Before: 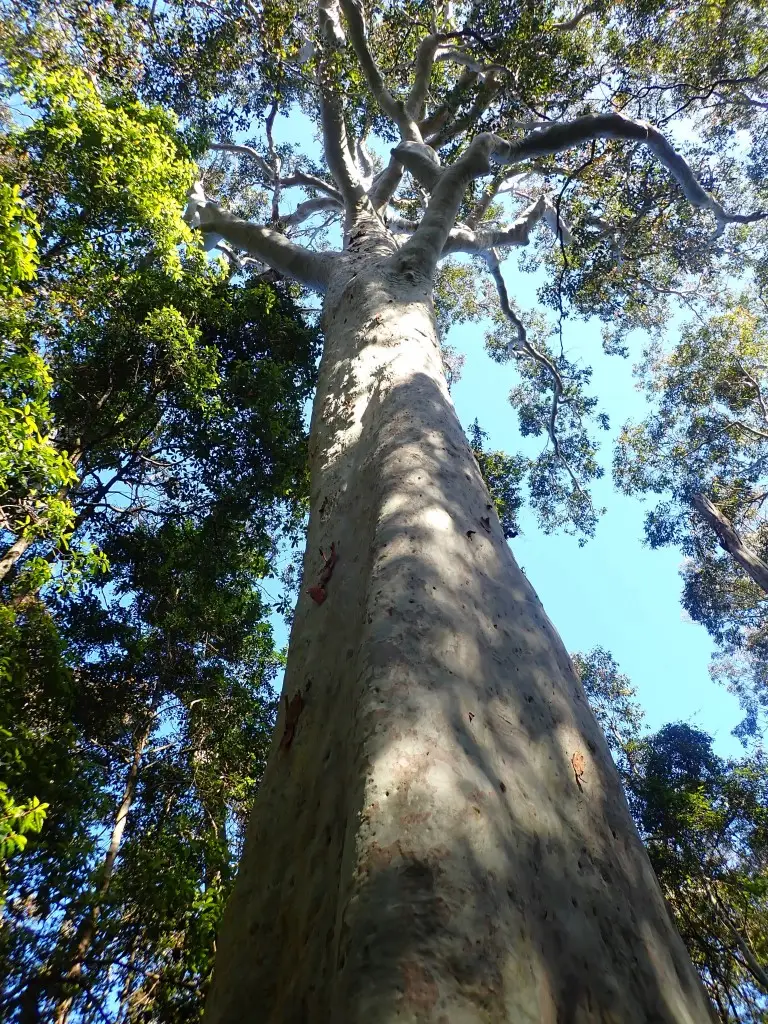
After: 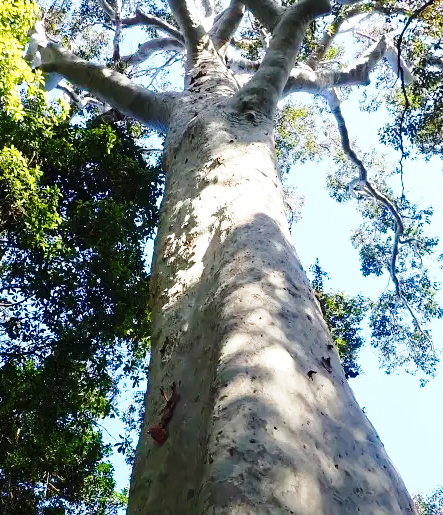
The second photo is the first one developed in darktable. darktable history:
exposure: exposure -0.071 EV, compensate highlight preservation false
contrast brightness saturation: contrast 0.099, brightness 0.014, saturation 0.018
base curve: curves: ch0 [(0, 0) (0.028, 0.03) (0.121, 0.232) (0.46, 0.748) (0.859, 0.968) (1, 1)], preserve colors none
crop: left 20.763%, top 15.695%, right 21.501%, bottom 33.924%
